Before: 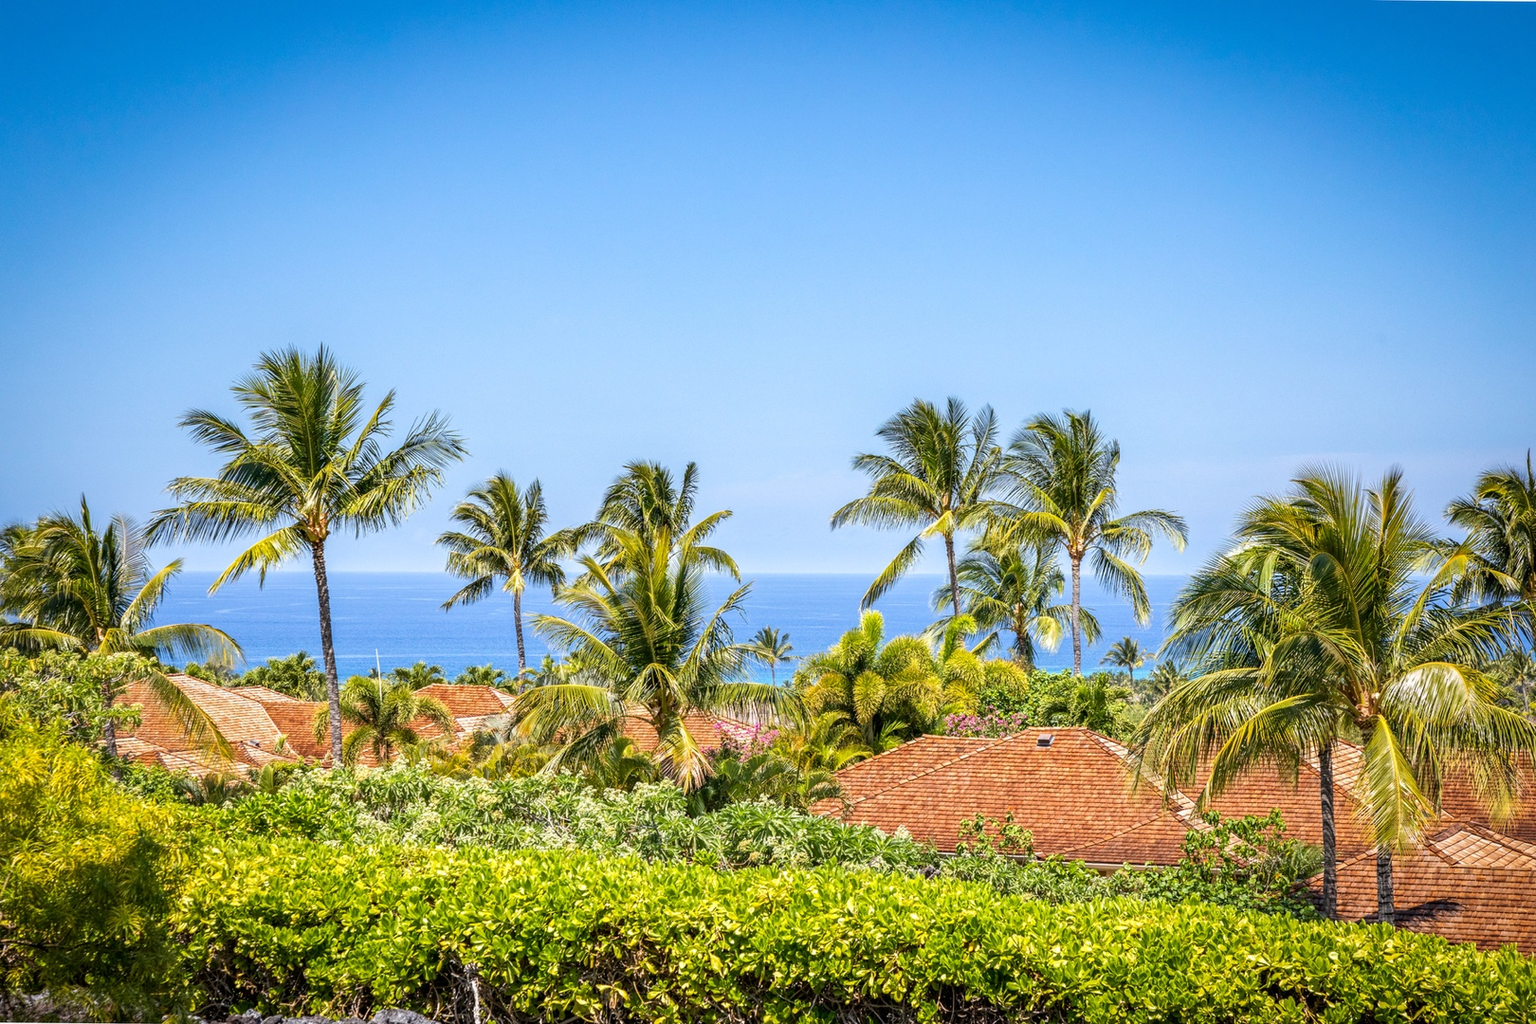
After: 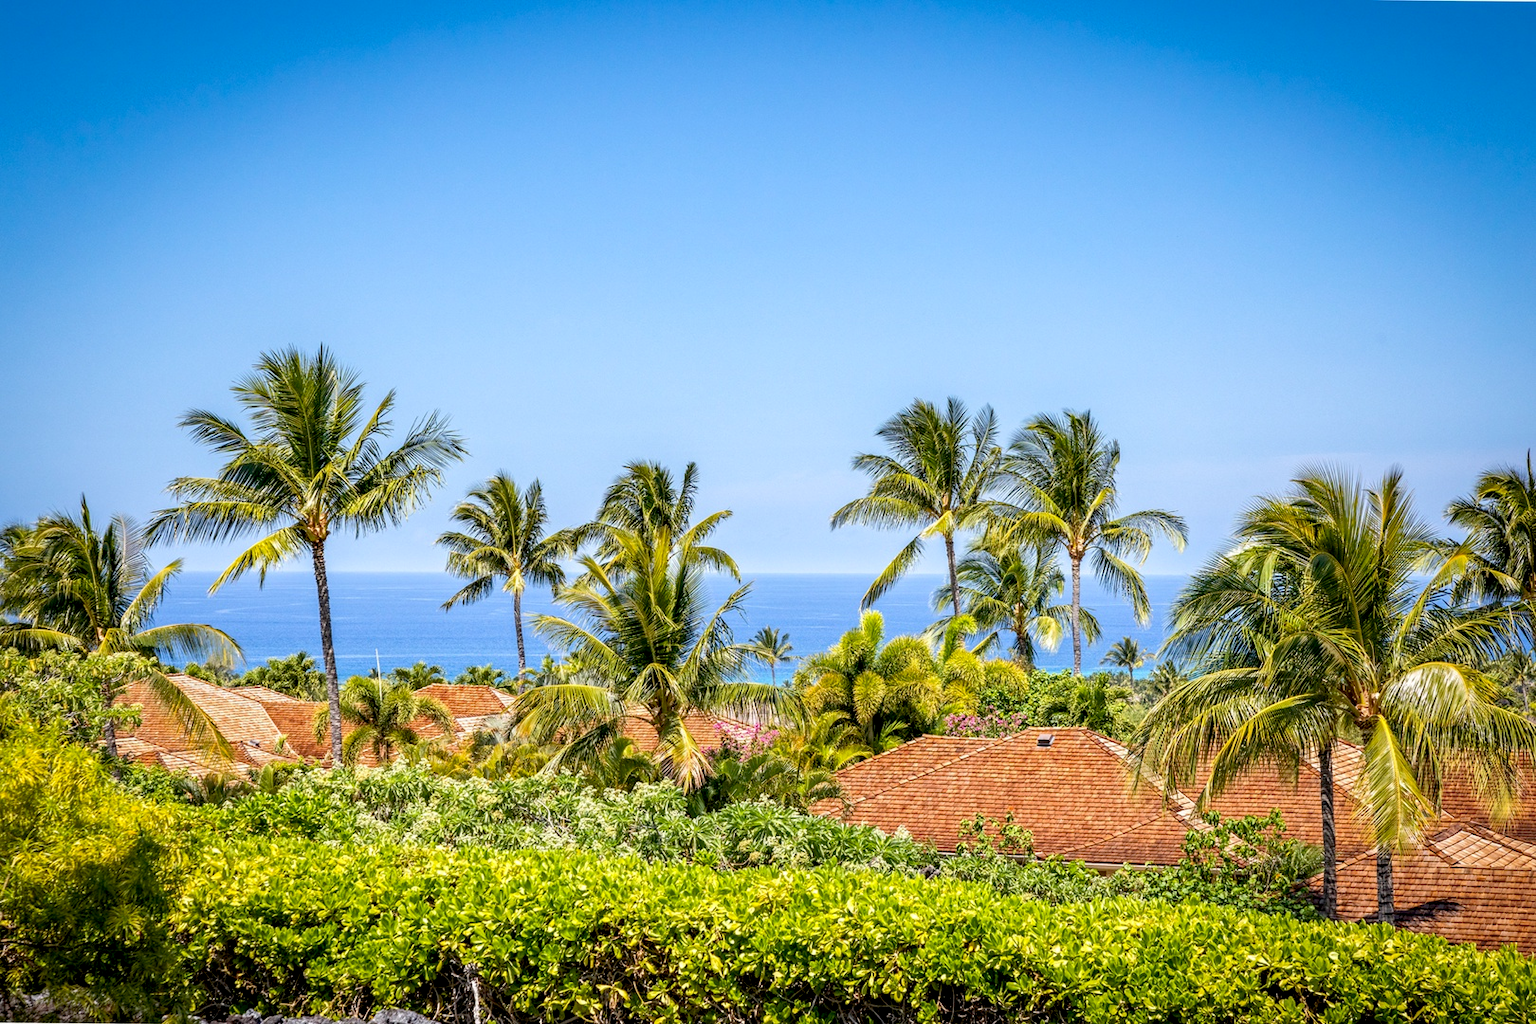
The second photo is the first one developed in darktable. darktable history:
exposure: black level correction 0.009, exposure 0.017 EV, compensate highlight preservation false
